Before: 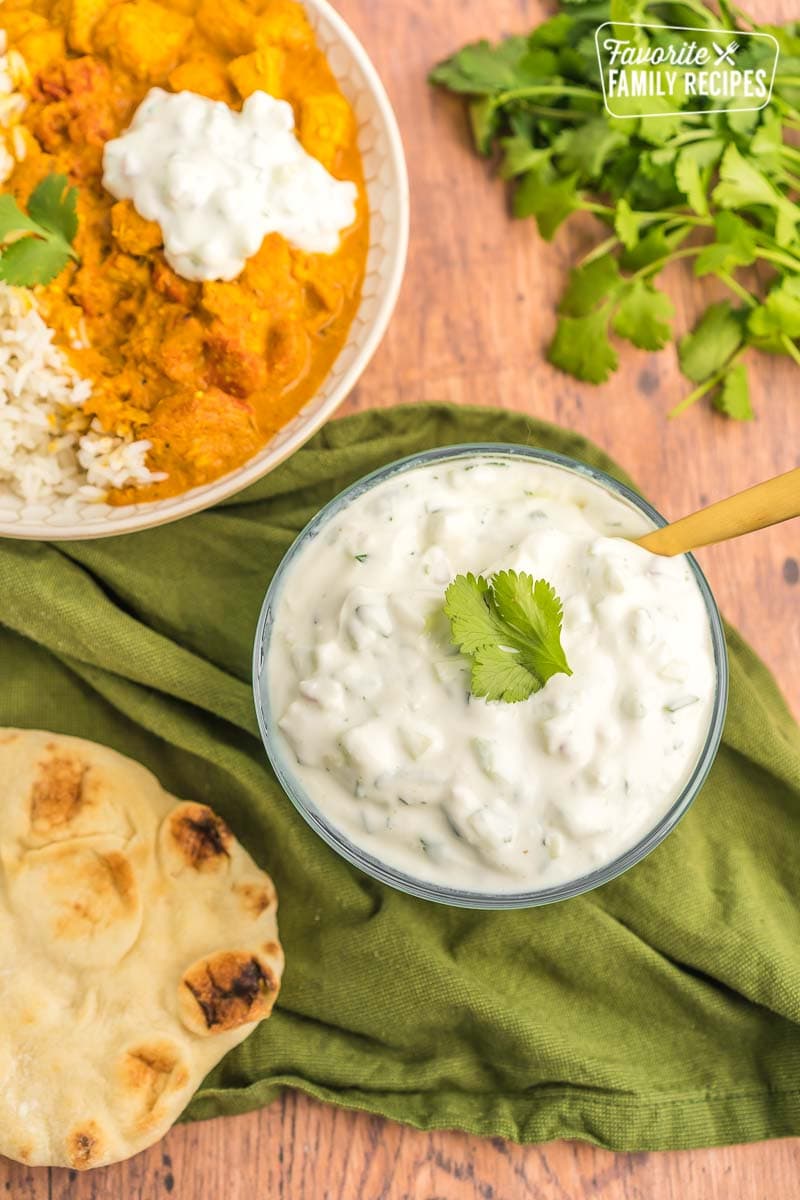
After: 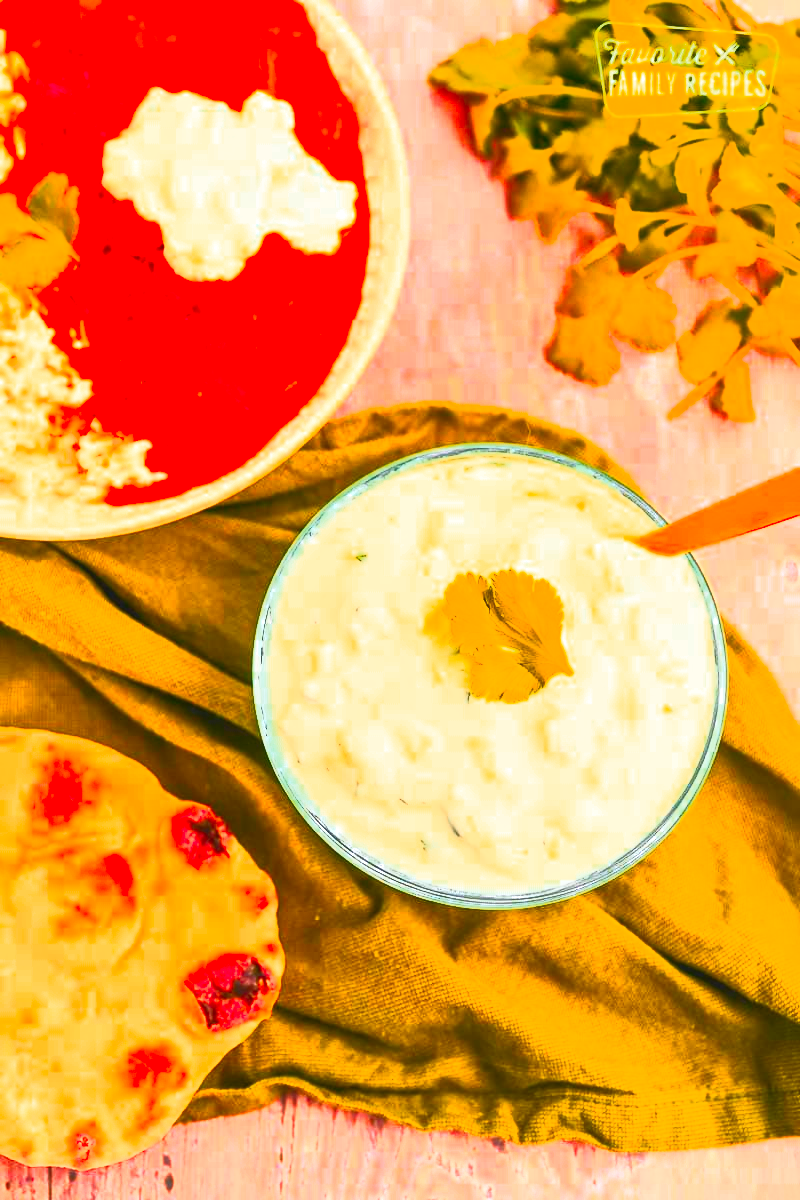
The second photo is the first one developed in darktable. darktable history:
contrast brightness saturation: contrast 0.999, brightness 0.998, saturation 0.986
color zones: curves: ch0 [(0.473, 0.374) (0.742, 0.784)]; ch1 [(0.354, 0.737) (0.742, 0.705)]; ch2 [(0.318, 0.421) (0.758, 0.532)]
local contrast: mode bilateral grid, contrast 21, coarseness 50, detail 119%, midtone range 0.2
